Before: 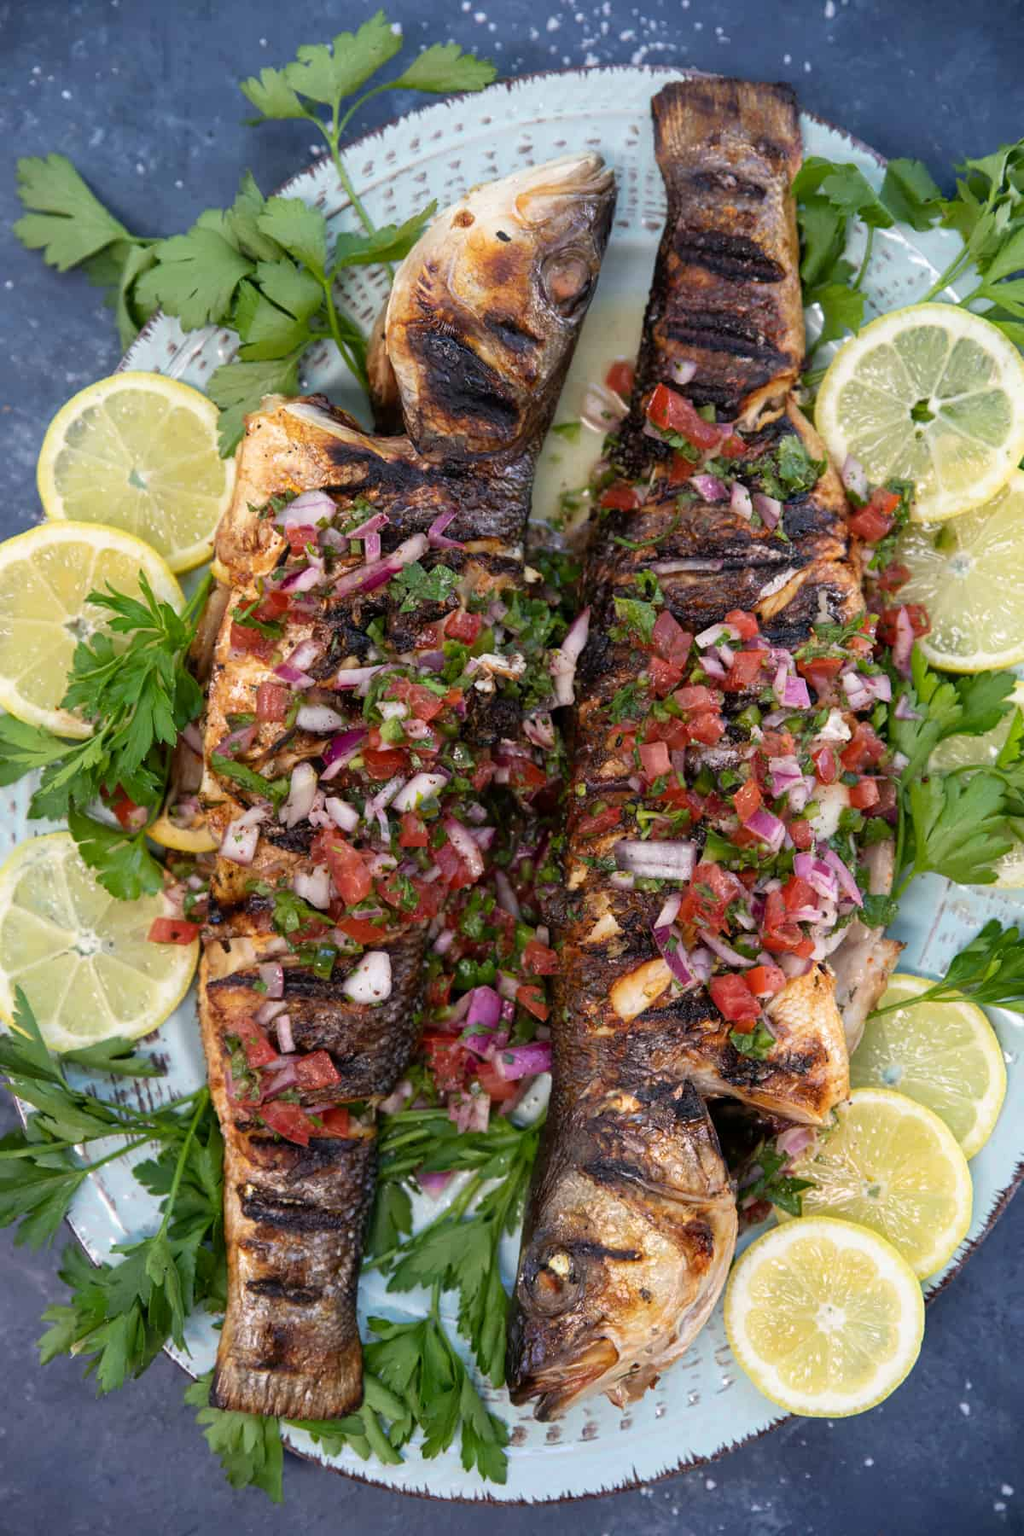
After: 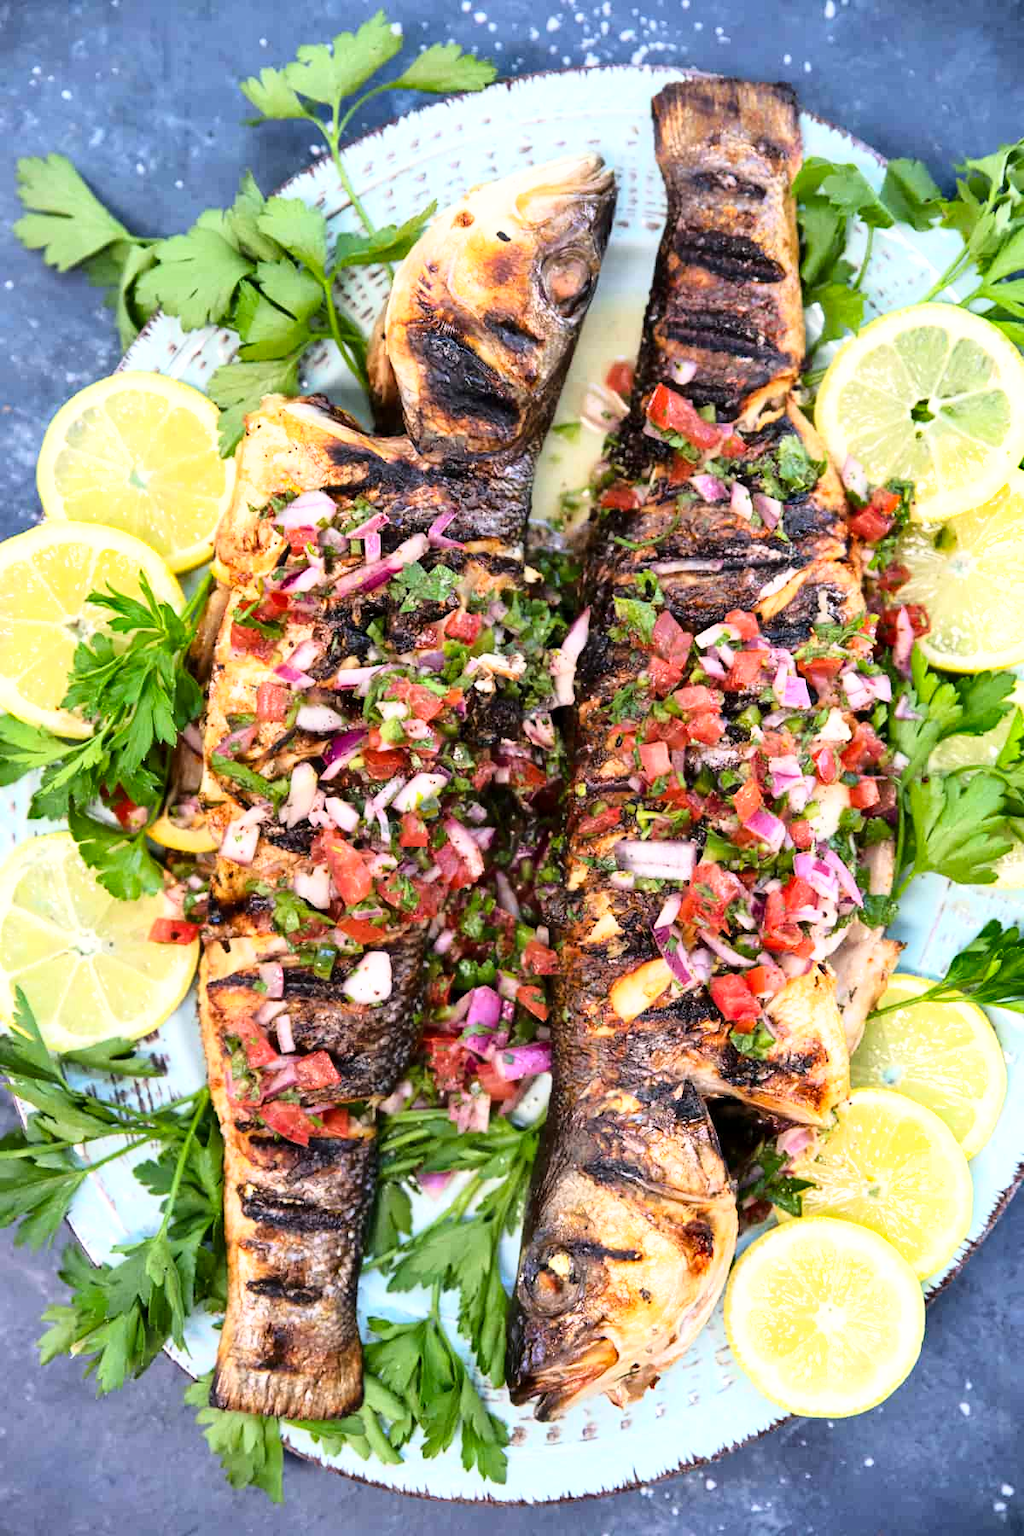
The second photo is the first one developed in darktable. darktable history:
base curve: curves: ch0 [(0, 0) (0.028, 0.03) (0.121, 0.232) (0.46, 0.748) (0.859, 0.968) (1, 1)]
exposure: black level correction 0.001, exposure 0.5 EV, compensate exposure bias true, compensate highlight preservation false
shadows and highlights: low approximation 0.01, soften with gaussian
